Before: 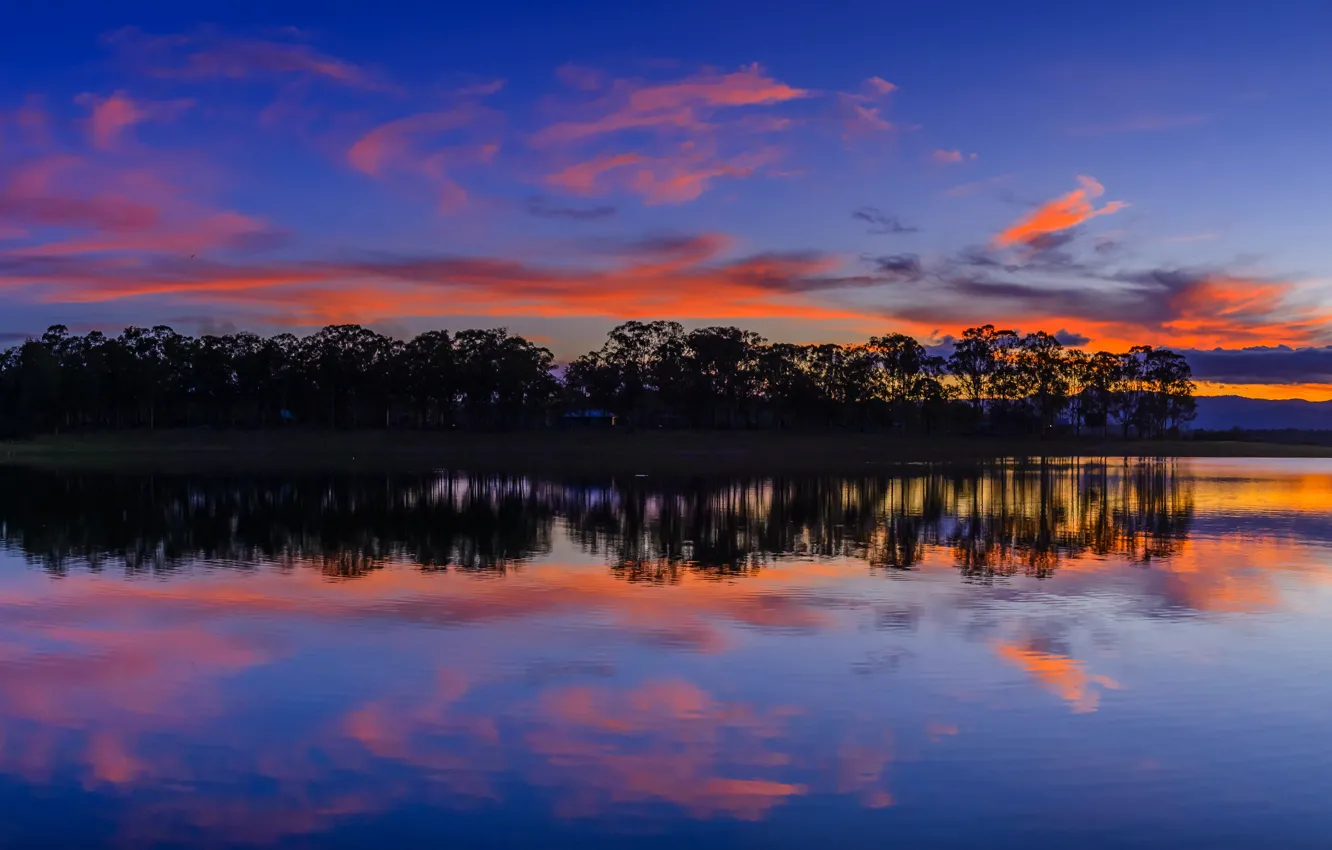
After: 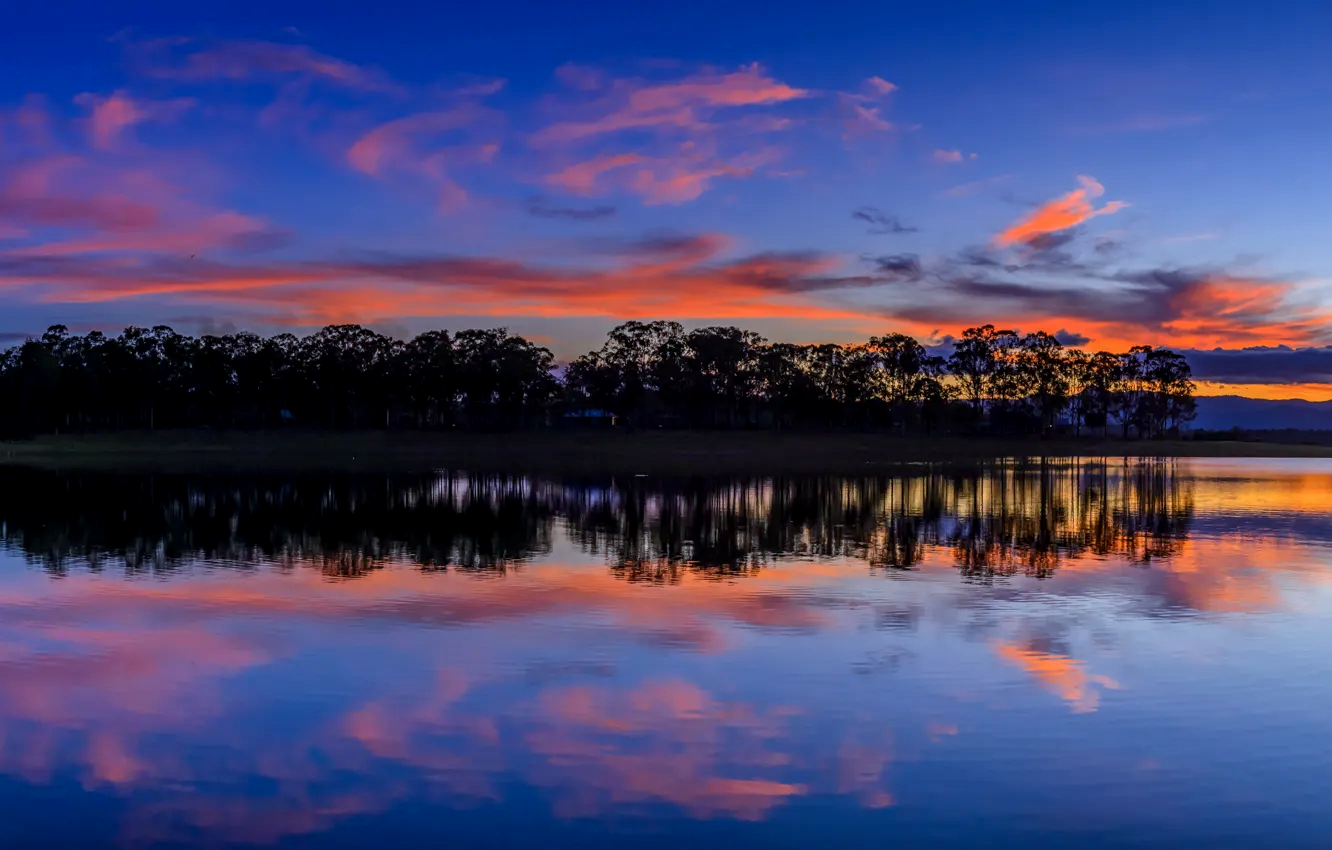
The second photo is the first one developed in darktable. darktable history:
local contrast: on, module defaults
color correction: highlights a* -3.98, highlights b* -10.85
